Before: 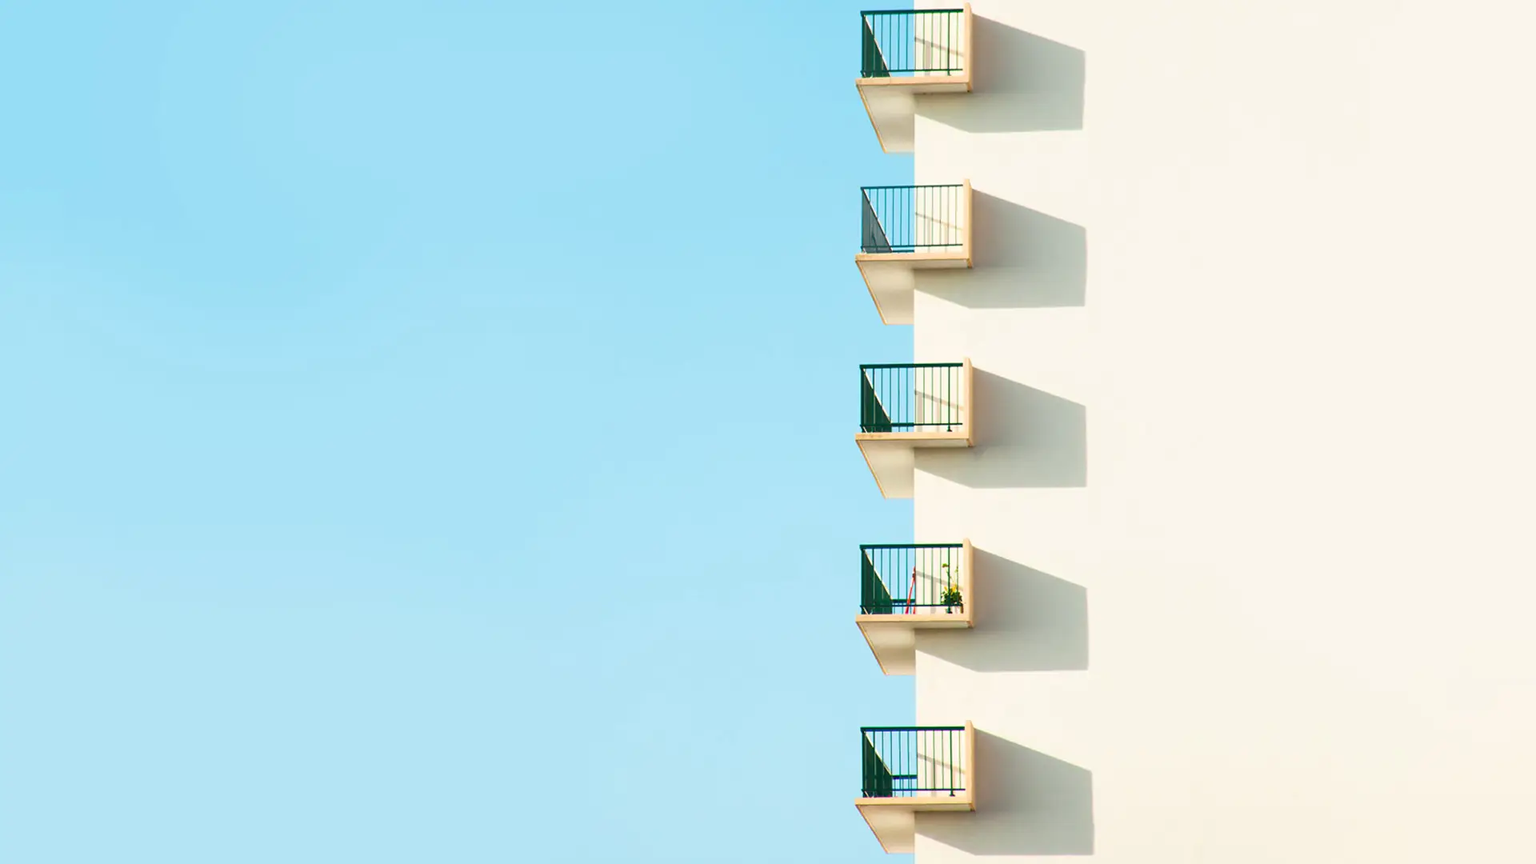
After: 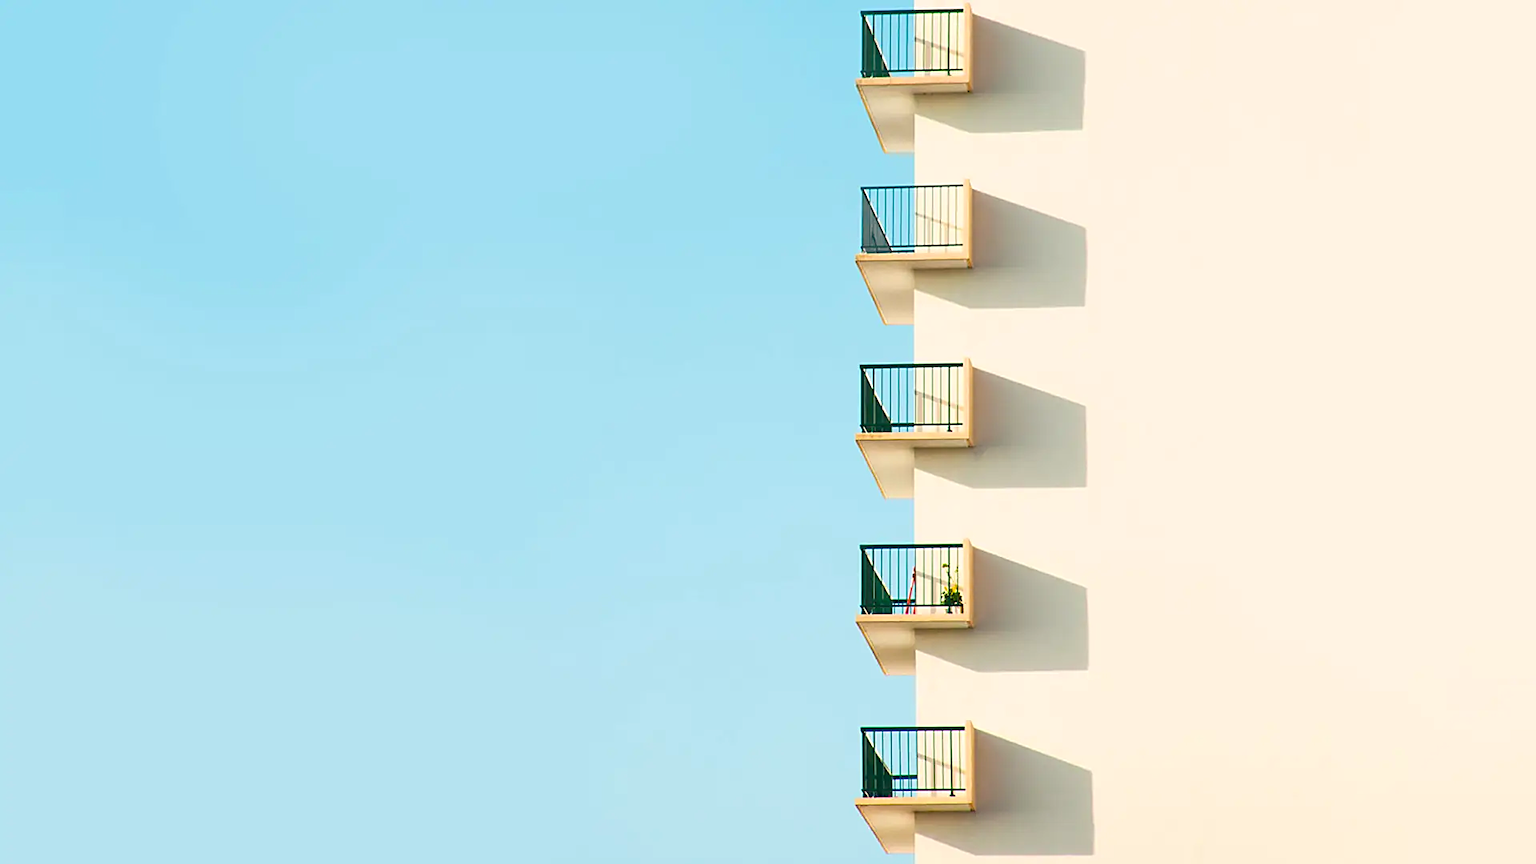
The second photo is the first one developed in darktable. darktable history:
sharpen: on, module defaults
color balance rgb: shadows lift › chroma 1.011%, shadows lift › hue 243.56°, power › chroma 0.304%, power › hue 21.9°, highlights gain › chroma 1.115%, highlights gain › hue 60.1°, perceptual saturation grading › global saturation 15.978%
